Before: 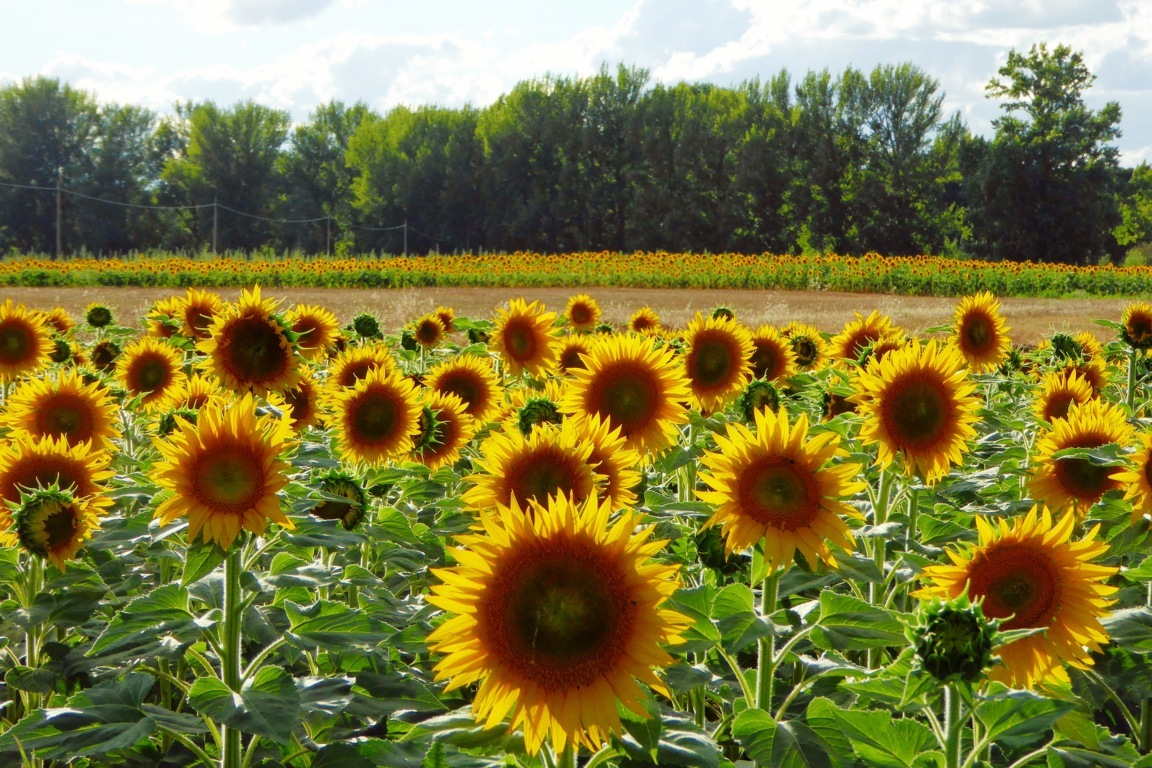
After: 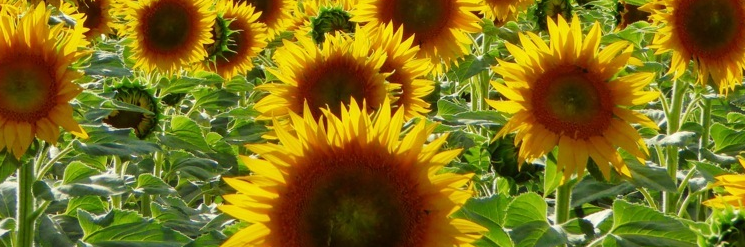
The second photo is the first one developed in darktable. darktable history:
crop: left 18.022%, top 50.973%, right 17.248%, bottom 16.854%
